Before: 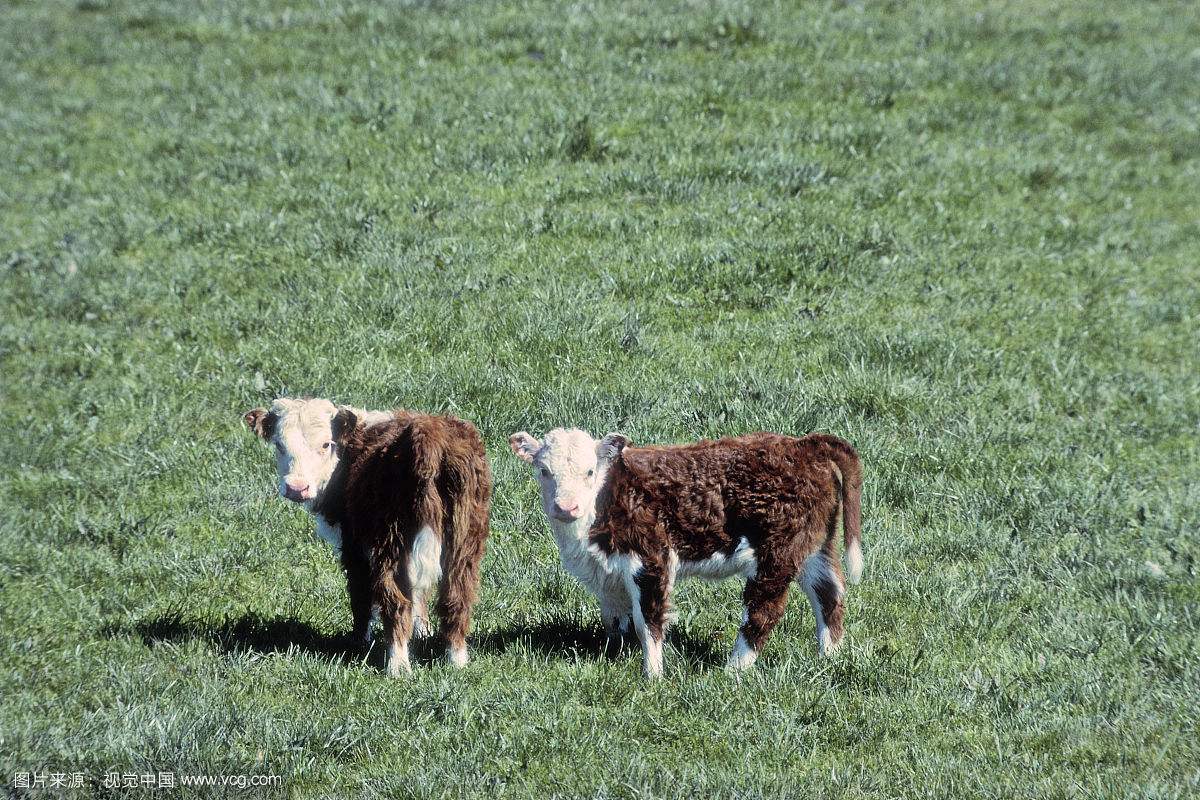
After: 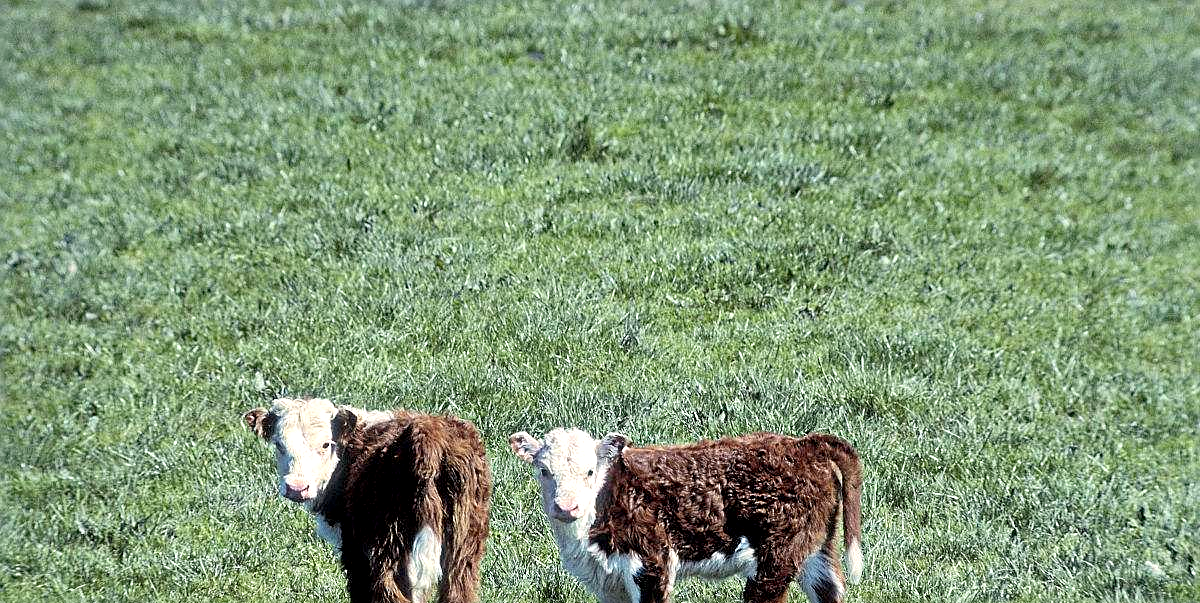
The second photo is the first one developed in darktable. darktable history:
exposure: black level correction 0.003, exposure 0.382 EV, compensate highlight preservation false
haze removal: compatibility mode true, adaptive false
crop: bottom 24.525%
sharpen: on, module defaults
